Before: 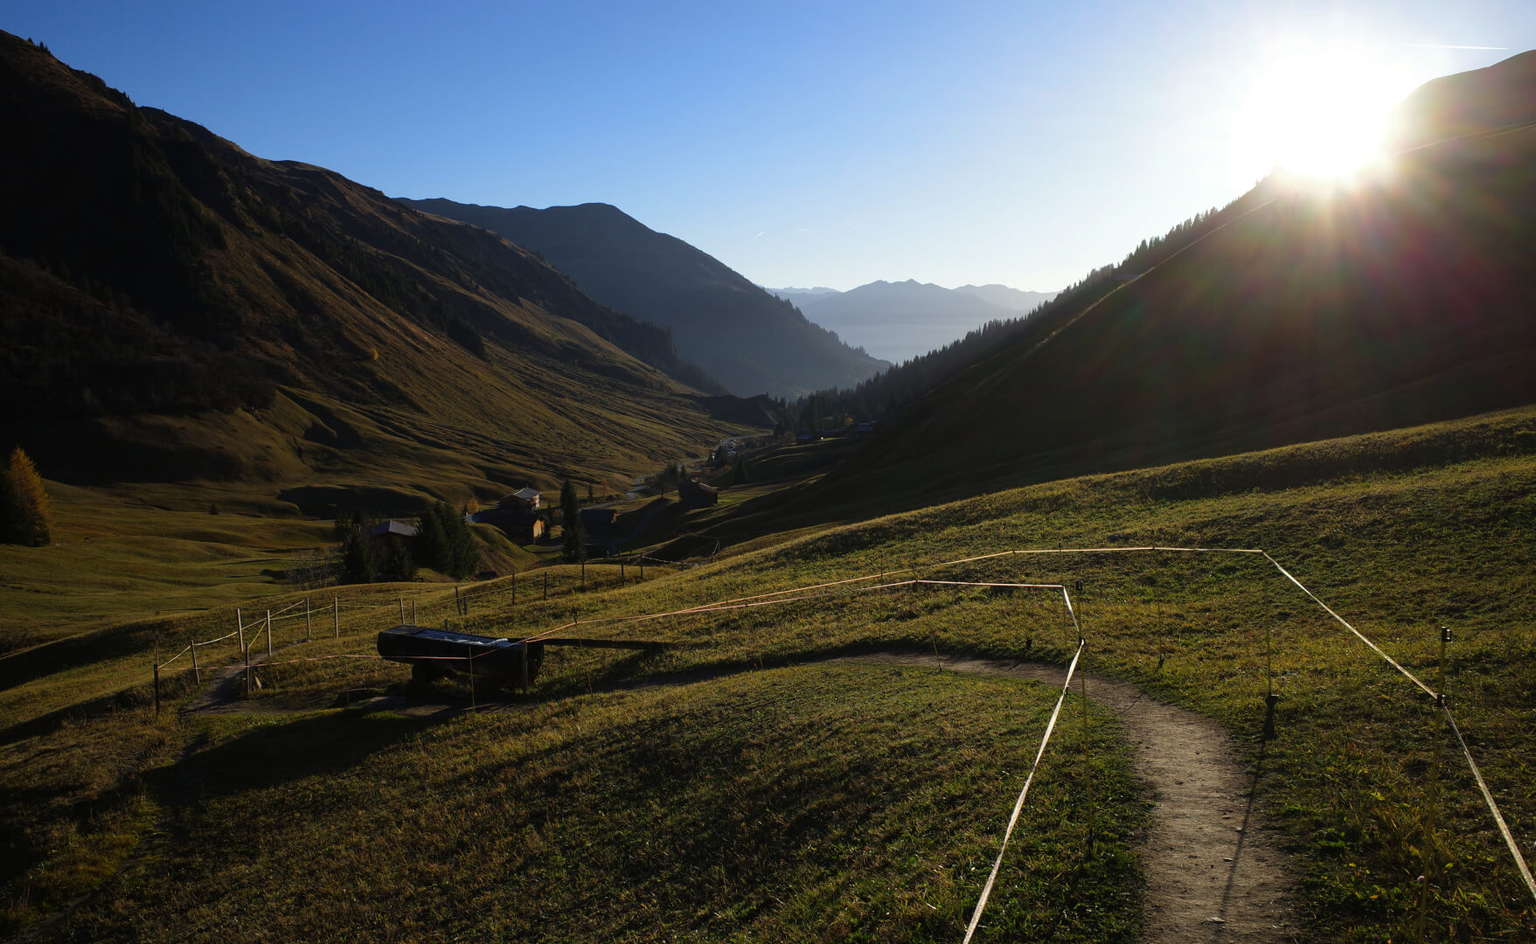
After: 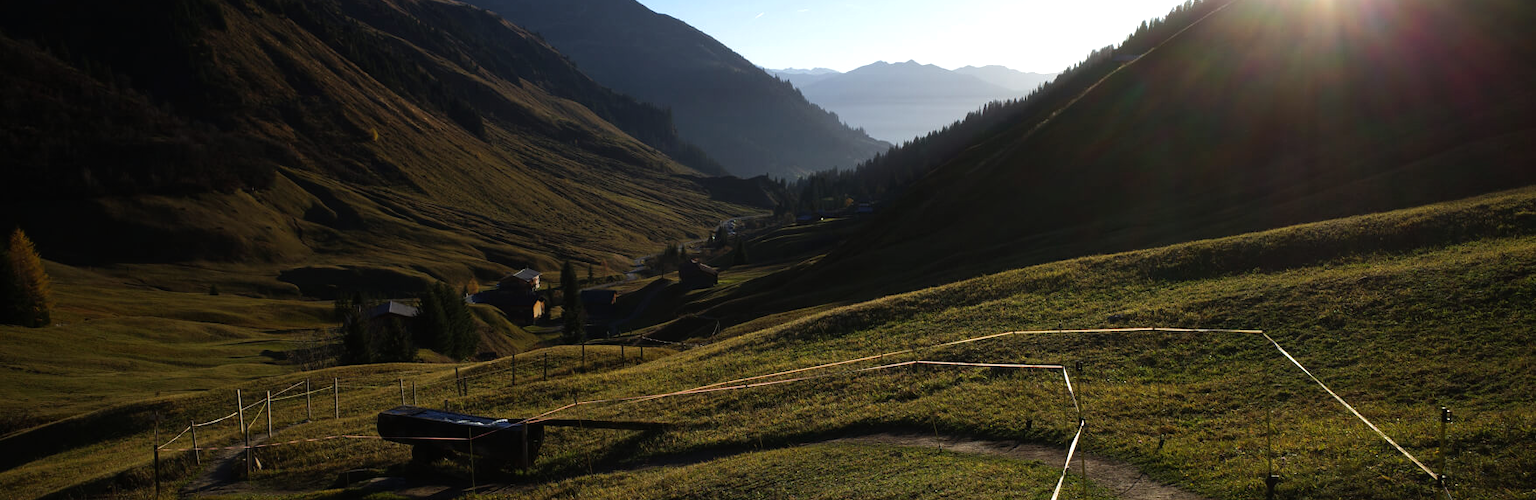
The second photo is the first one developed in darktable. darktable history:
tone equalizer: -8 EV -0.452 EV, -7 EV -0.415 EV, -6 EV -0.295 EV, -5 EV -0.209 EV, -3 EV 0.216 EV, -2 EV 0.303 EV, -1 EV 0.374 EV, +0 EV 0.393 EV, edges refinement/feathering 500, mask exposure compensation -1.57 EV, preserve details no
crop and rotate: top 23.304%, bottom 23.641%
